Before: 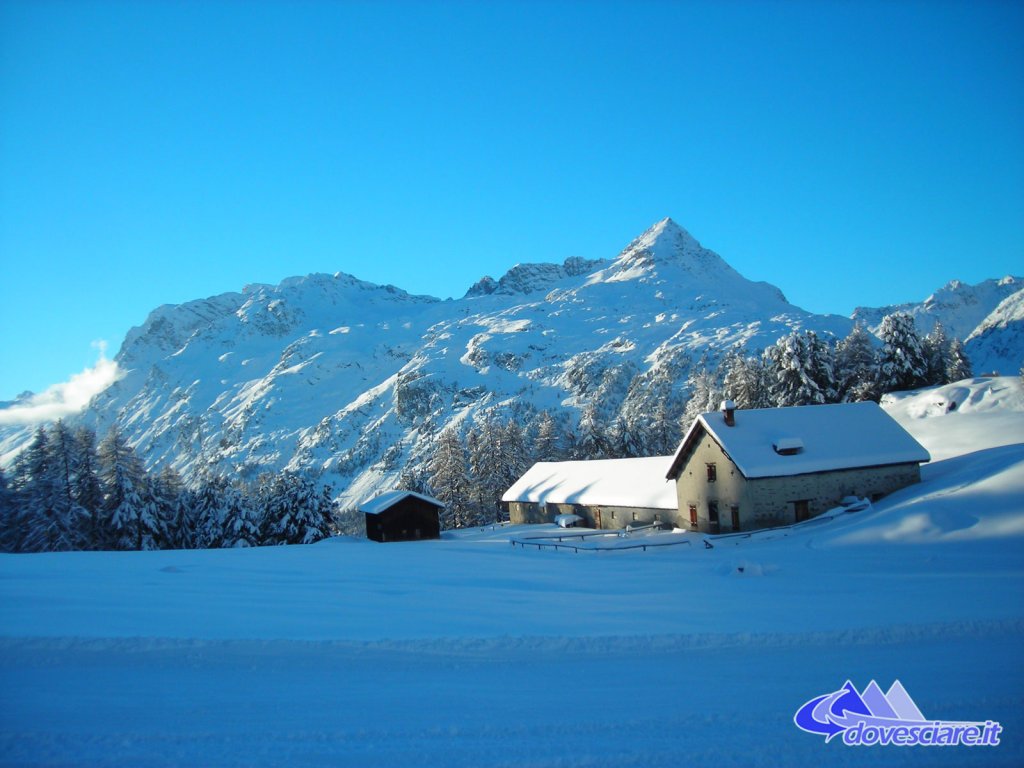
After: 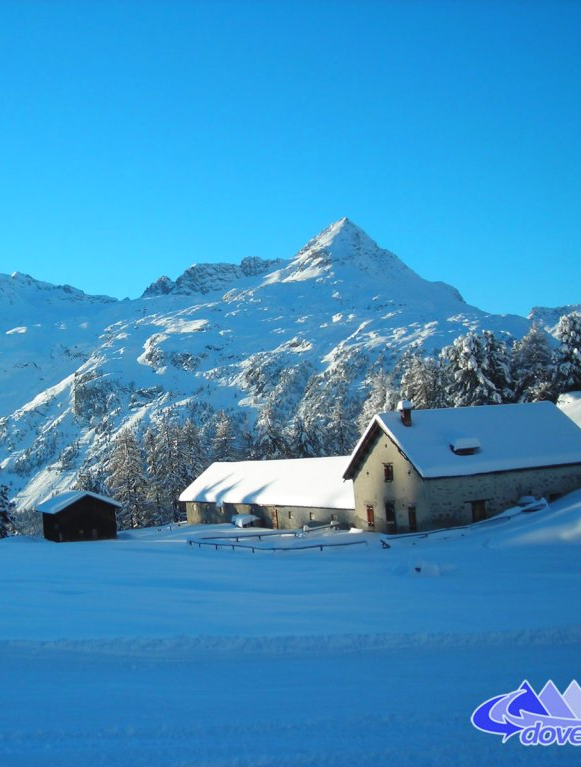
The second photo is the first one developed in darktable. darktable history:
crop: left 31.545%, top 0.001%, right 11.66%
exposure: black level correction -0.002, exposure 0.036 EV, compensate exposure bias true, compensate highlight preservation false
